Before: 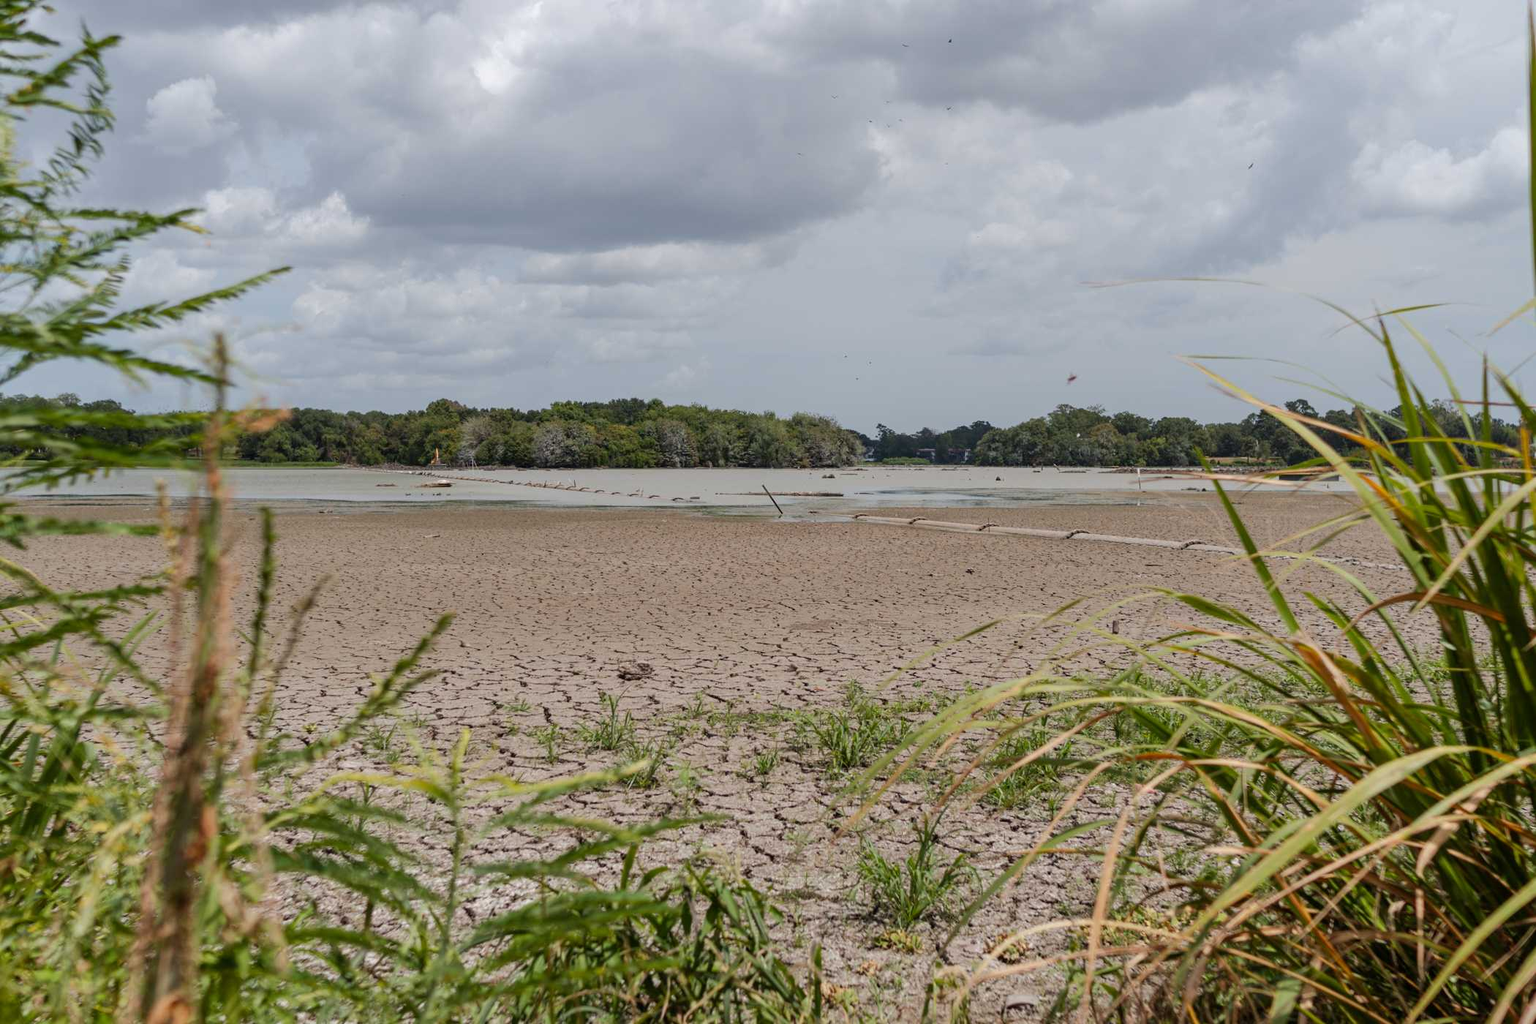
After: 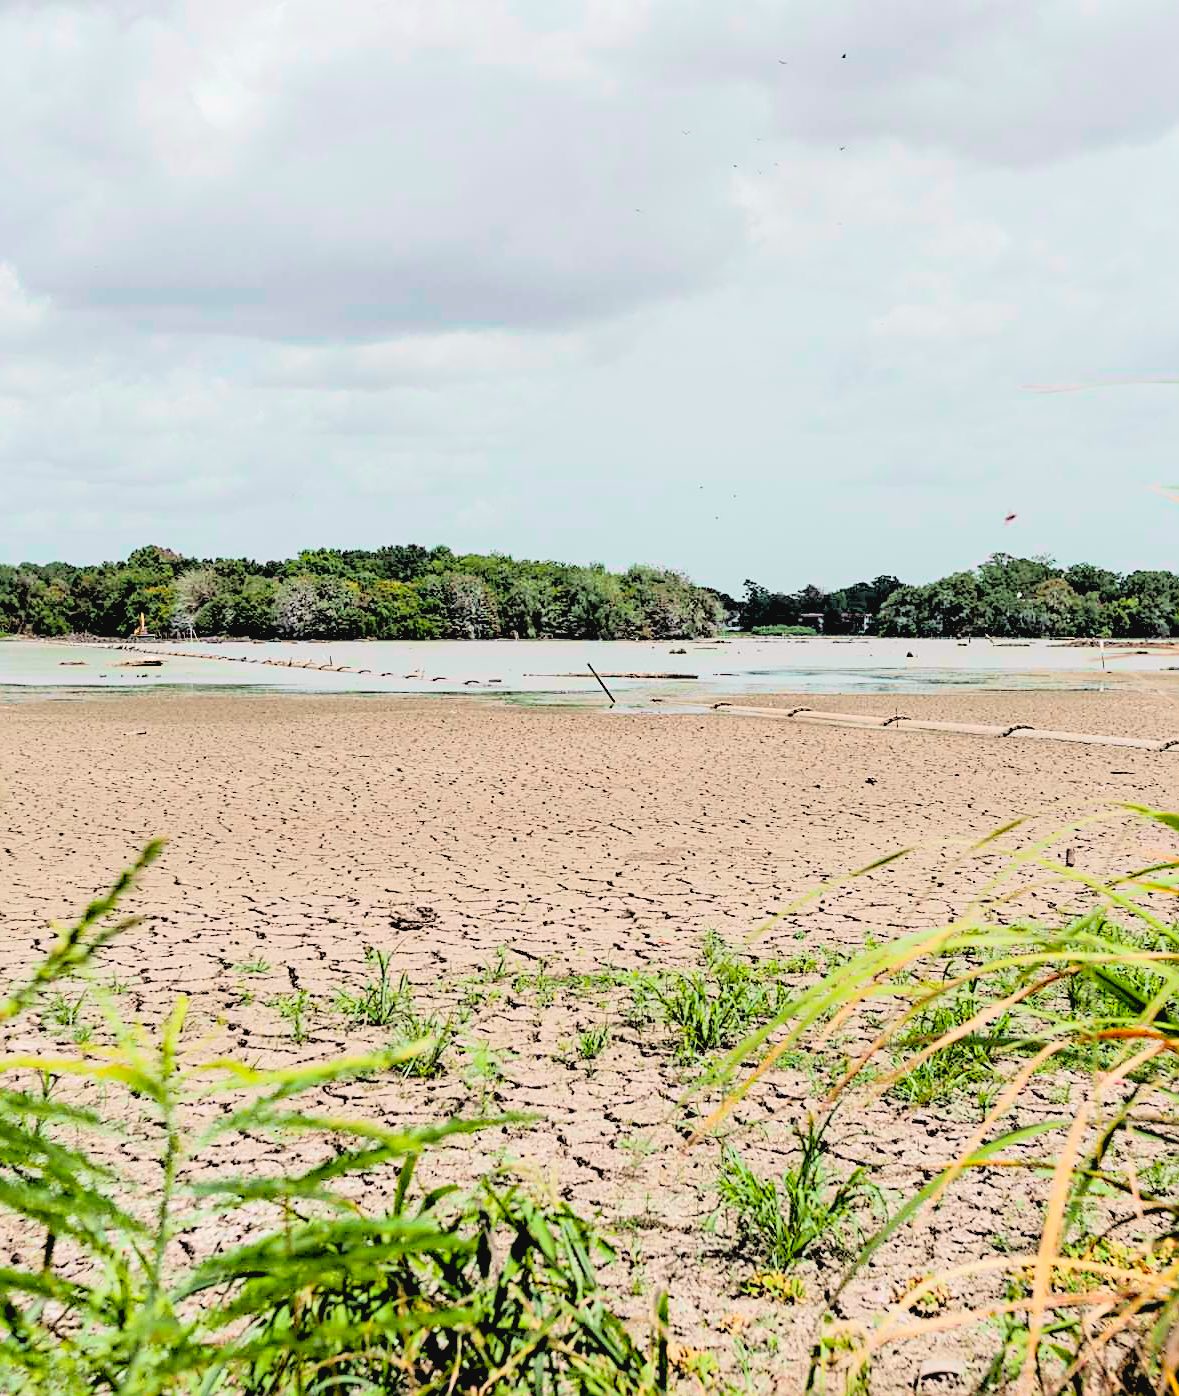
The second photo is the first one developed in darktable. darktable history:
color balance rgb: perceptual saturation grading › global saturation 10%, global vibrance 10%
crop: left 21.674%, right 22.086%
rgb levels: levels [[0.027, 0.429, 0.996], [0, 0.5, 1], [0, 0.5, 1]]
white balance: red 0.988, blue 1.017
tone curve: curves: ch0 [(0, 0.036) (0.037, 0.042) (0.167, 0.143) (0.433, 0.502) (0.531, 0.637) (0.696, 0.825) (0.856, 0.92) (1, 0.98)]; ch1 [(0, 0) (0.424, 0.383) (0.482, 0.459) (0.501, 0.5) (0.522, 0.526) (0.559, 0.563) (0.604, 0.646) (0.715, 0.729) (1, 1)]; ch2 [(0, 0) (0.369, 0.388) (0.45, 0.48) (0.499, 0.502) (0.504, 0.504) (0.512, 0.526) (0.581, 0.595) (0.708, 0.786) (1, 1)], color space Lab, independent channels, preserve colors none
sharpen: on, module defaults
